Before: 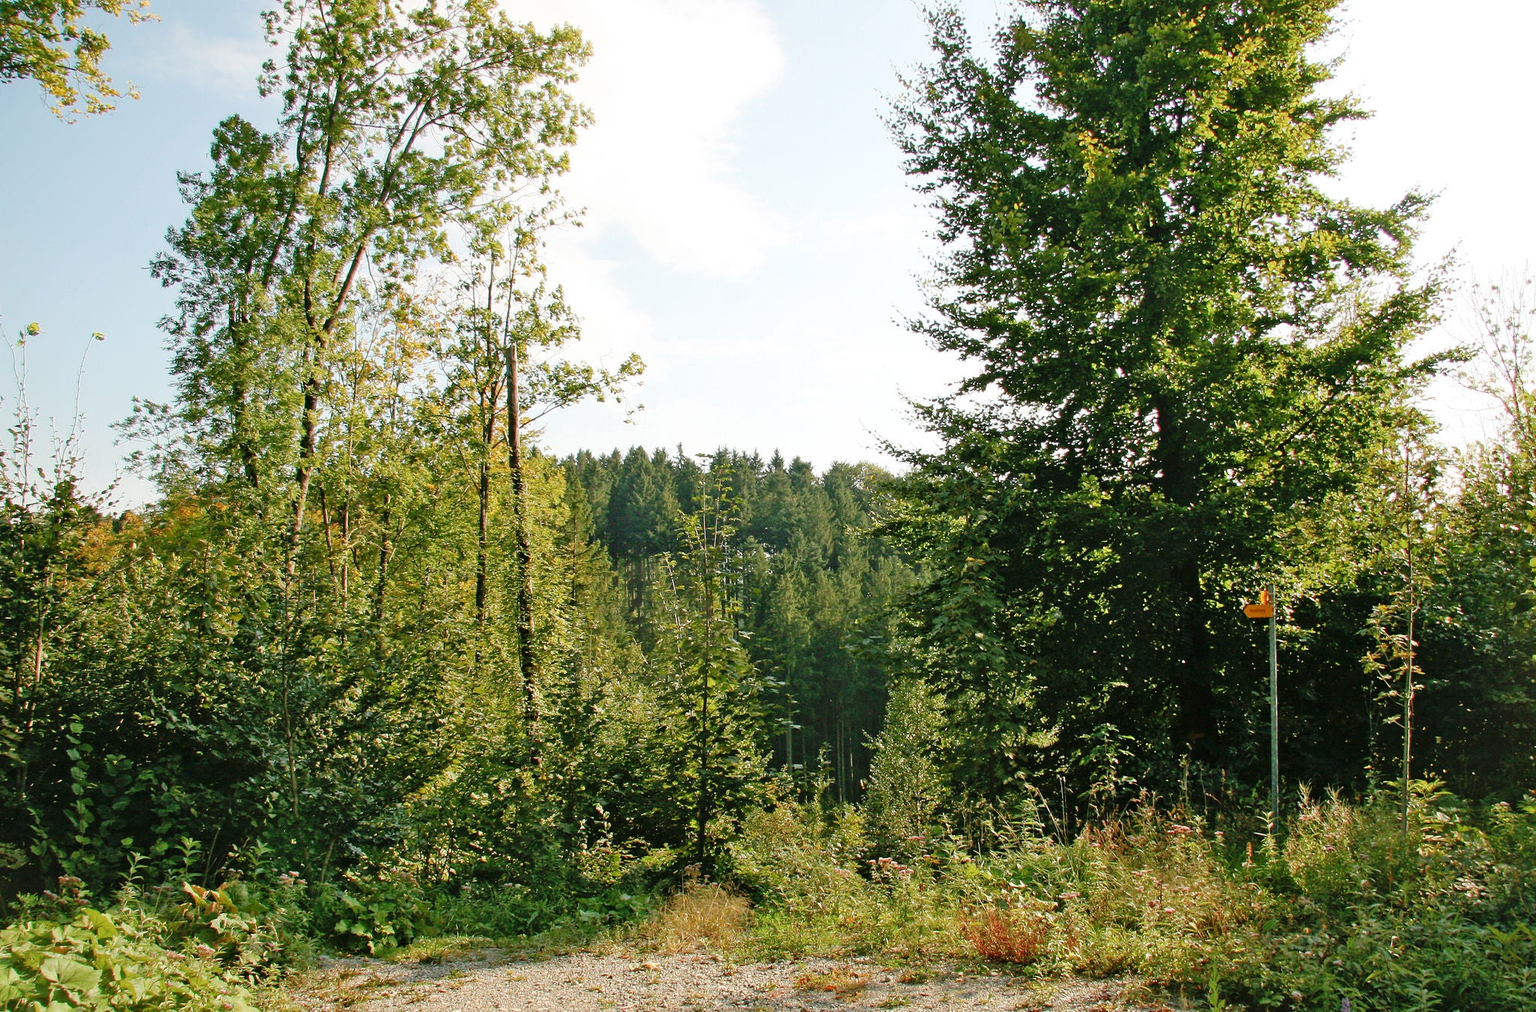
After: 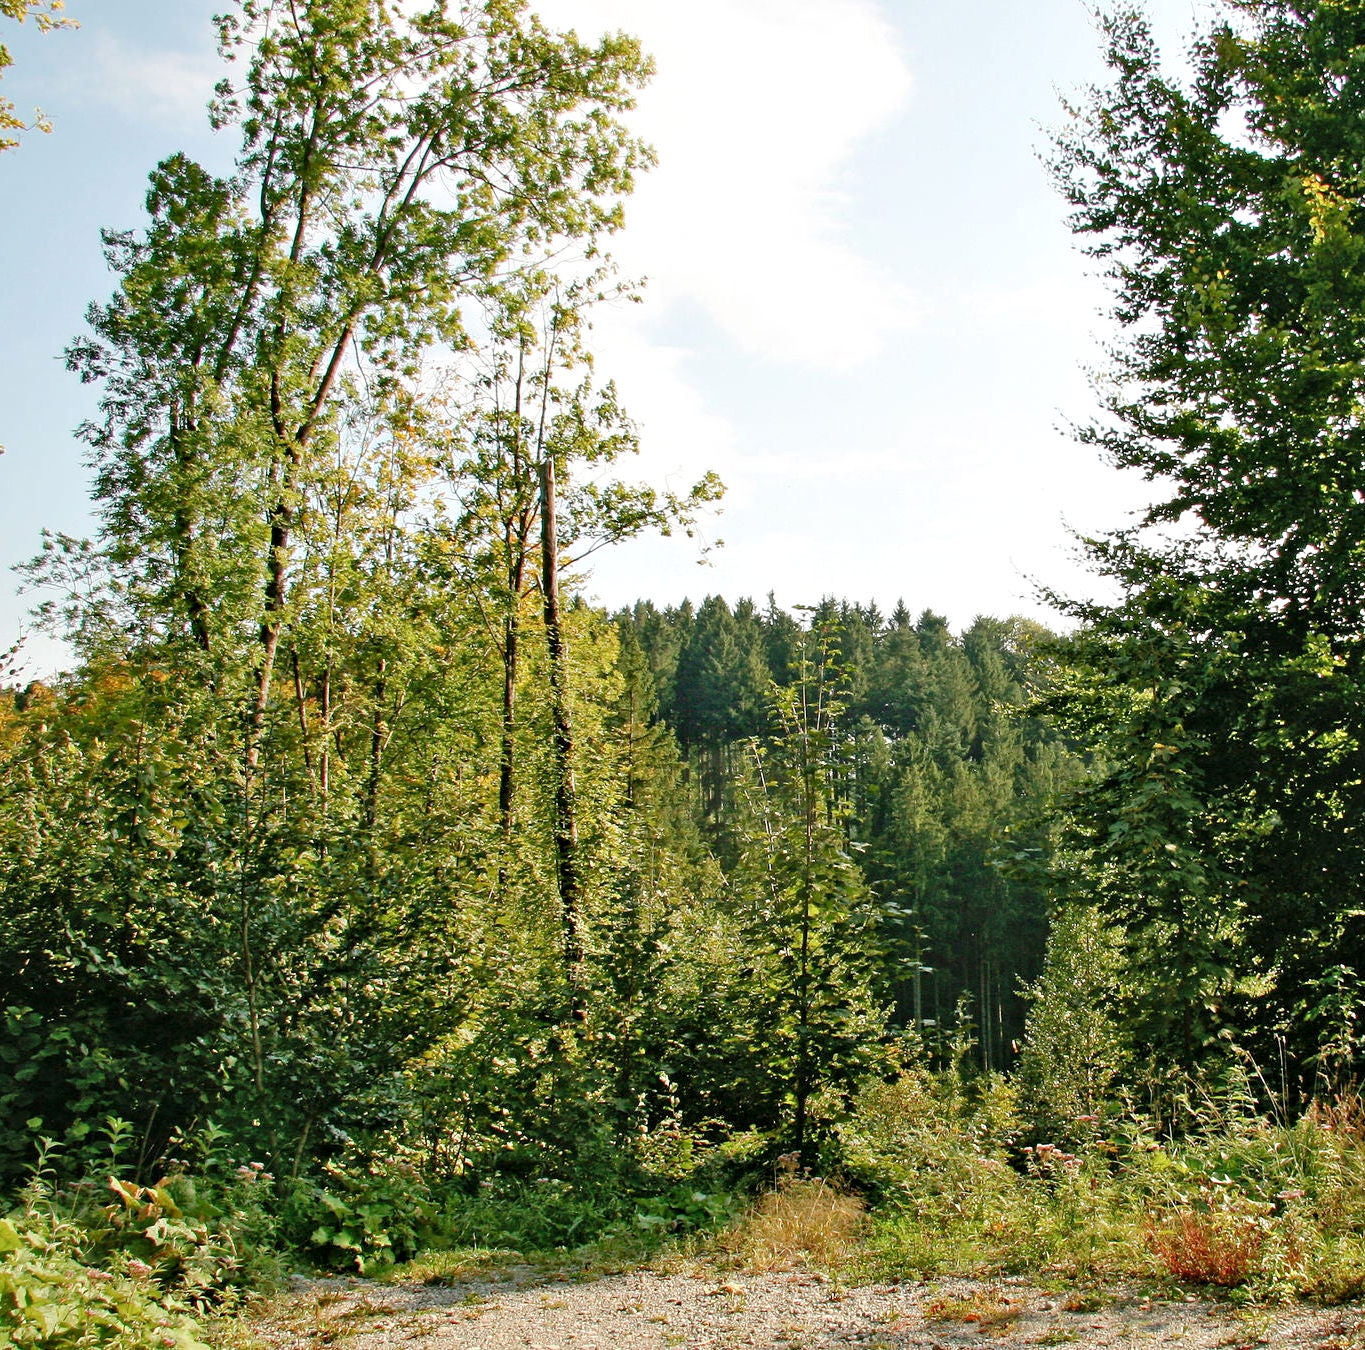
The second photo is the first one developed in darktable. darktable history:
crop and rotate: left 6.617%, right 26.717%
contrast equalizer: octaves 7, y [[0.6 ×6], [0.55 ×6], [0 ×6], [0 ×6], [0 ×6]], mix 0.3
rotate and perspective: crop left 0, crop top 0
